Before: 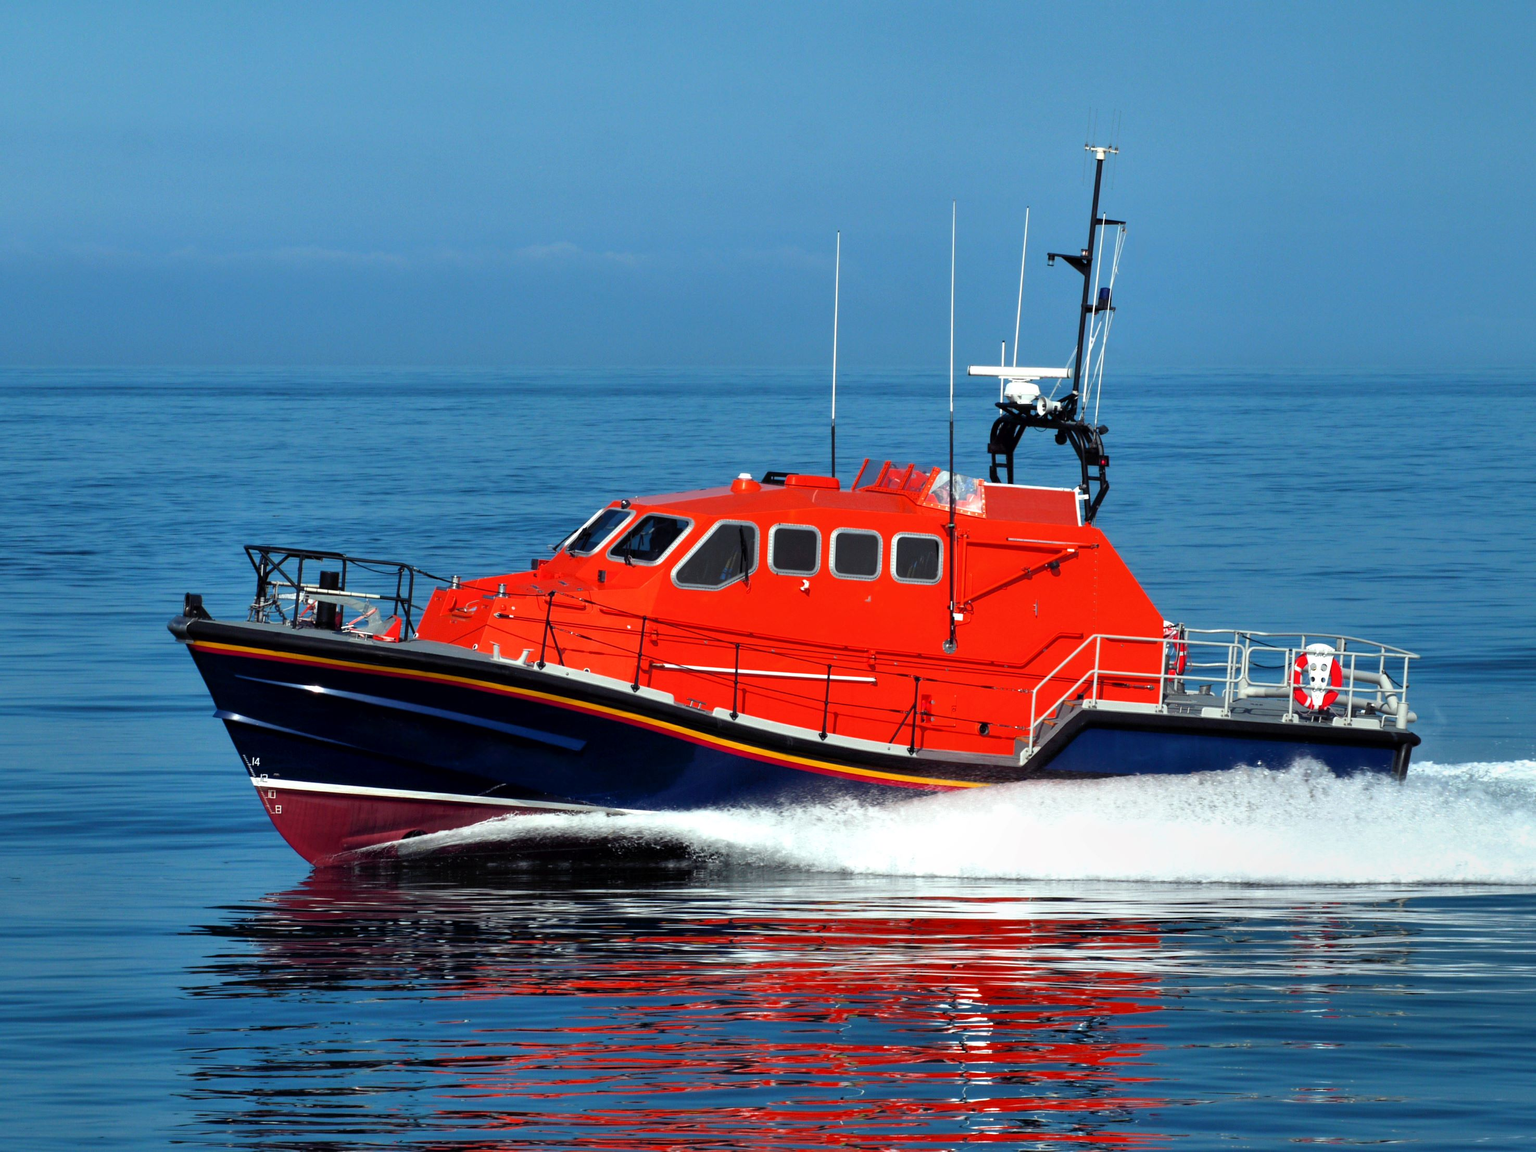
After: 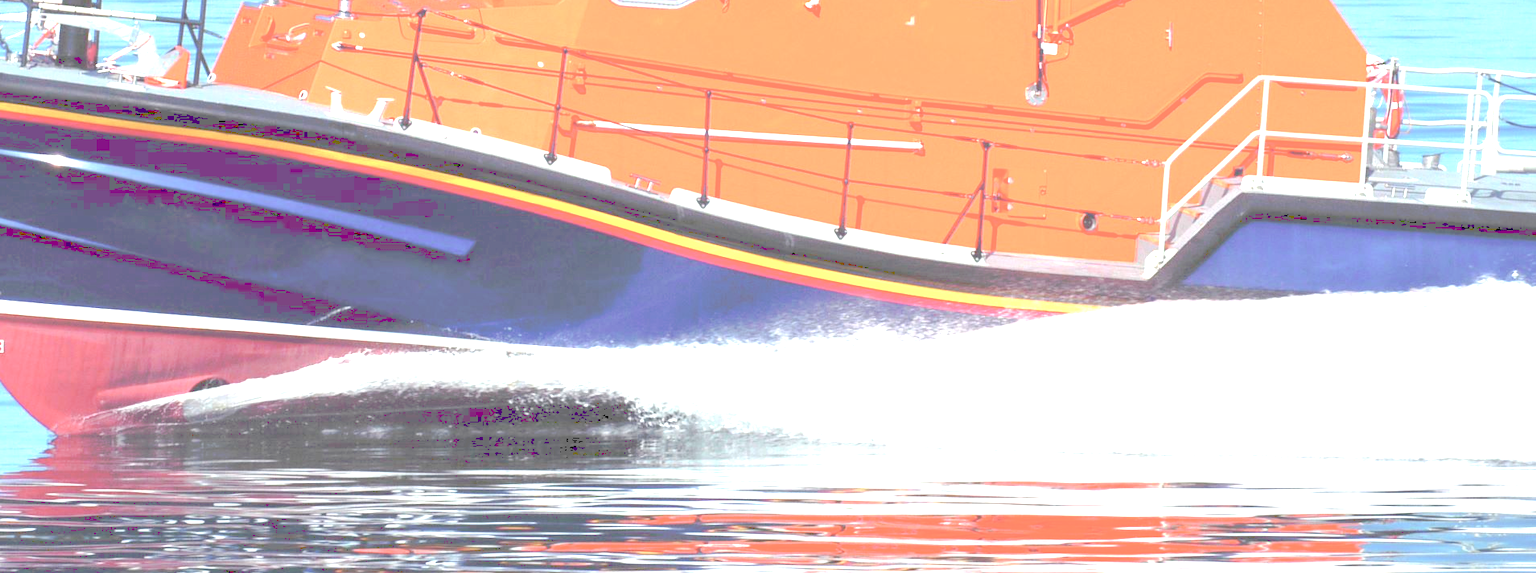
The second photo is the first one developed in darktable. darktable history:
crop: left 18.171%, top 50.82%, right 17.094%, bottom 16.914%
tone curve: curves: ch0 [(0, 0) (0.003, 0.326) (0.011, 0.332) (0.025, 0.352) (0.044, 0.378) (0.069, 0.4) (0.1, 0.416) (0.136, 0.432) (0.177, 0.468) (0.224, 0.509) (0.277, 0.554) (0.335, 0.6) (0.399, 0.642) (0.468, 0.693) (0.543, 0.753) (0.623, 0.818) (0.709, 0.897) (0.801, 0.974) (0.898, 0.991) (1, 1)], preserve colors none
levels: levels [0.044, 0.416, 0.908]
exposure: exposure 1 EV, compensate exposure bias true, compensate highlight preservation false
